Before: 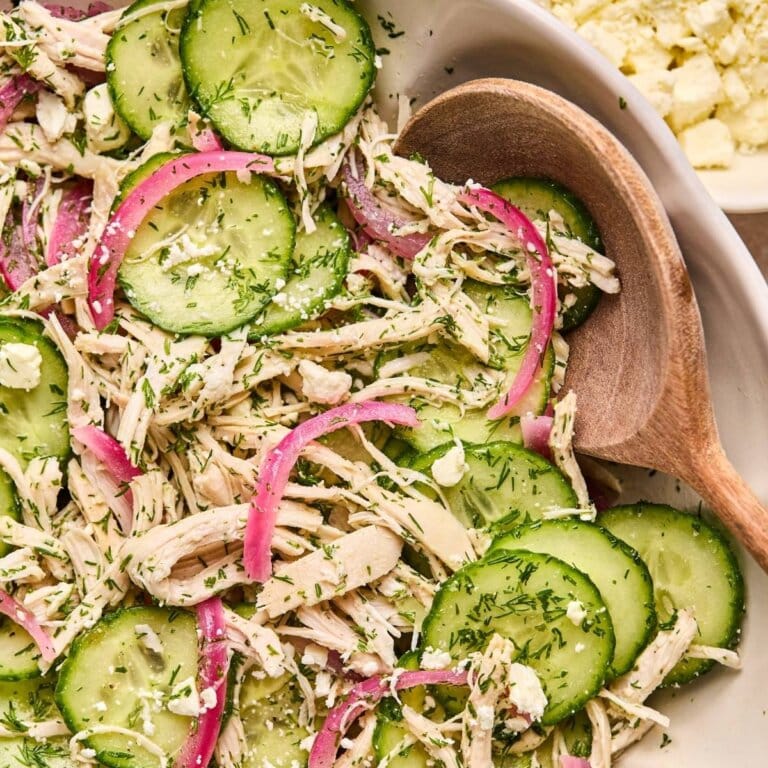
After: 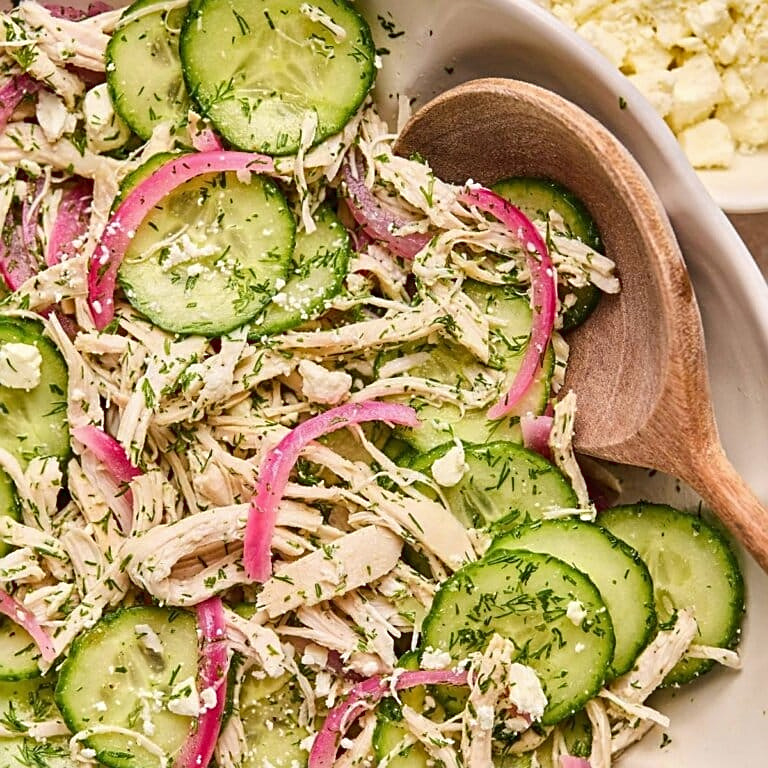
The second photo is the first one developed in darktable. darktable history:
tone curve: curves: ch0 [(0, 0) (0.003, 0.032) (0.011, 0.034) (0.025, 0.039) (0.044, 0.055) (0.069, 0.078) (0.1, 0.111) (0.136, 0.147) (0.177, 0.191) (0.224, 0.238) (0.277, 0.291) (0.335, 0.35) (0.399, 0.41) (0.468, 0.48) (0.543, 0.547) (0.623, 0.621) (0.709, 0.699) (0.801, 0.789) (0.898, 0.884) (1, 1)], color space Lab, linked channels, preserve colors none
sharpen: on, module defaults
